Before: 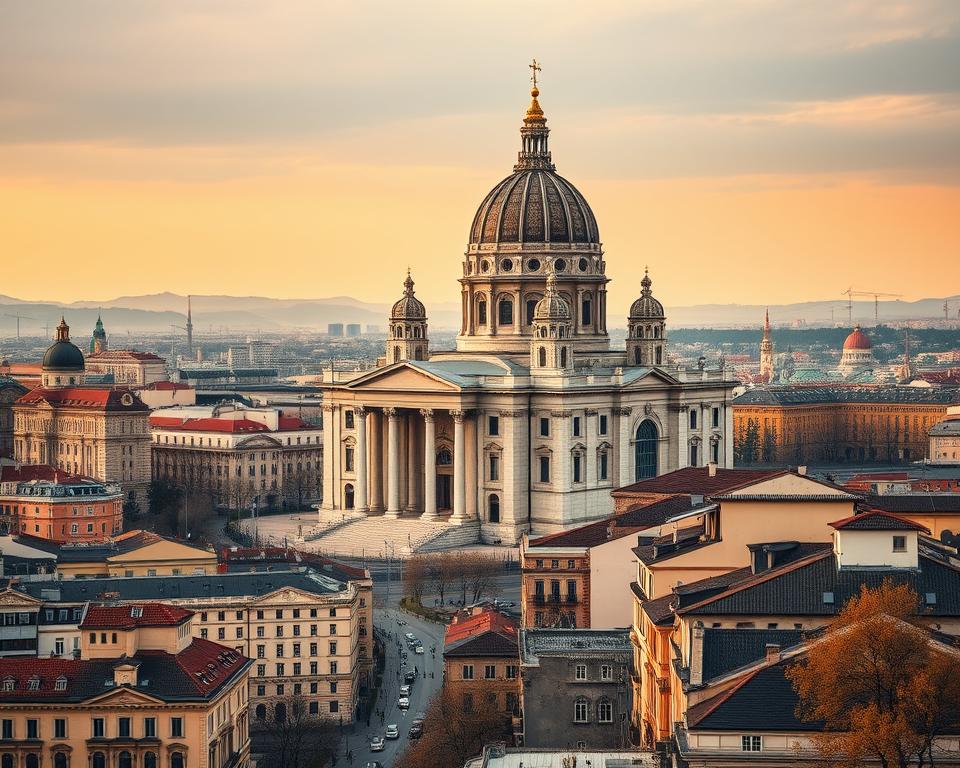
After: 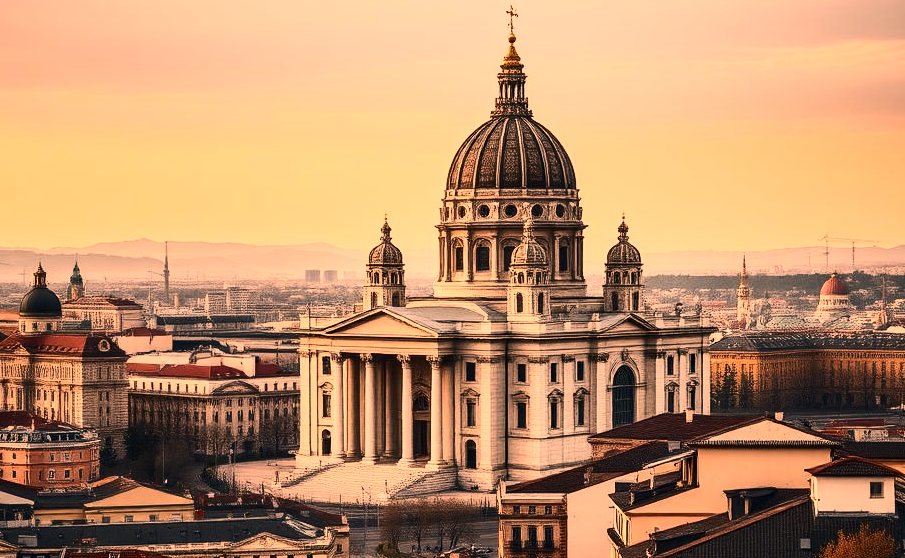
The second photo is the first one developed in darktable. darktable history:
crop: left 2.48%, top 7.125%, right 3.179%, bottom 20.134%
contrast brightness saturation: contrast 0.297
color correction: highlights a* 39.94, highlights b* 39.88, saturation 0.692
